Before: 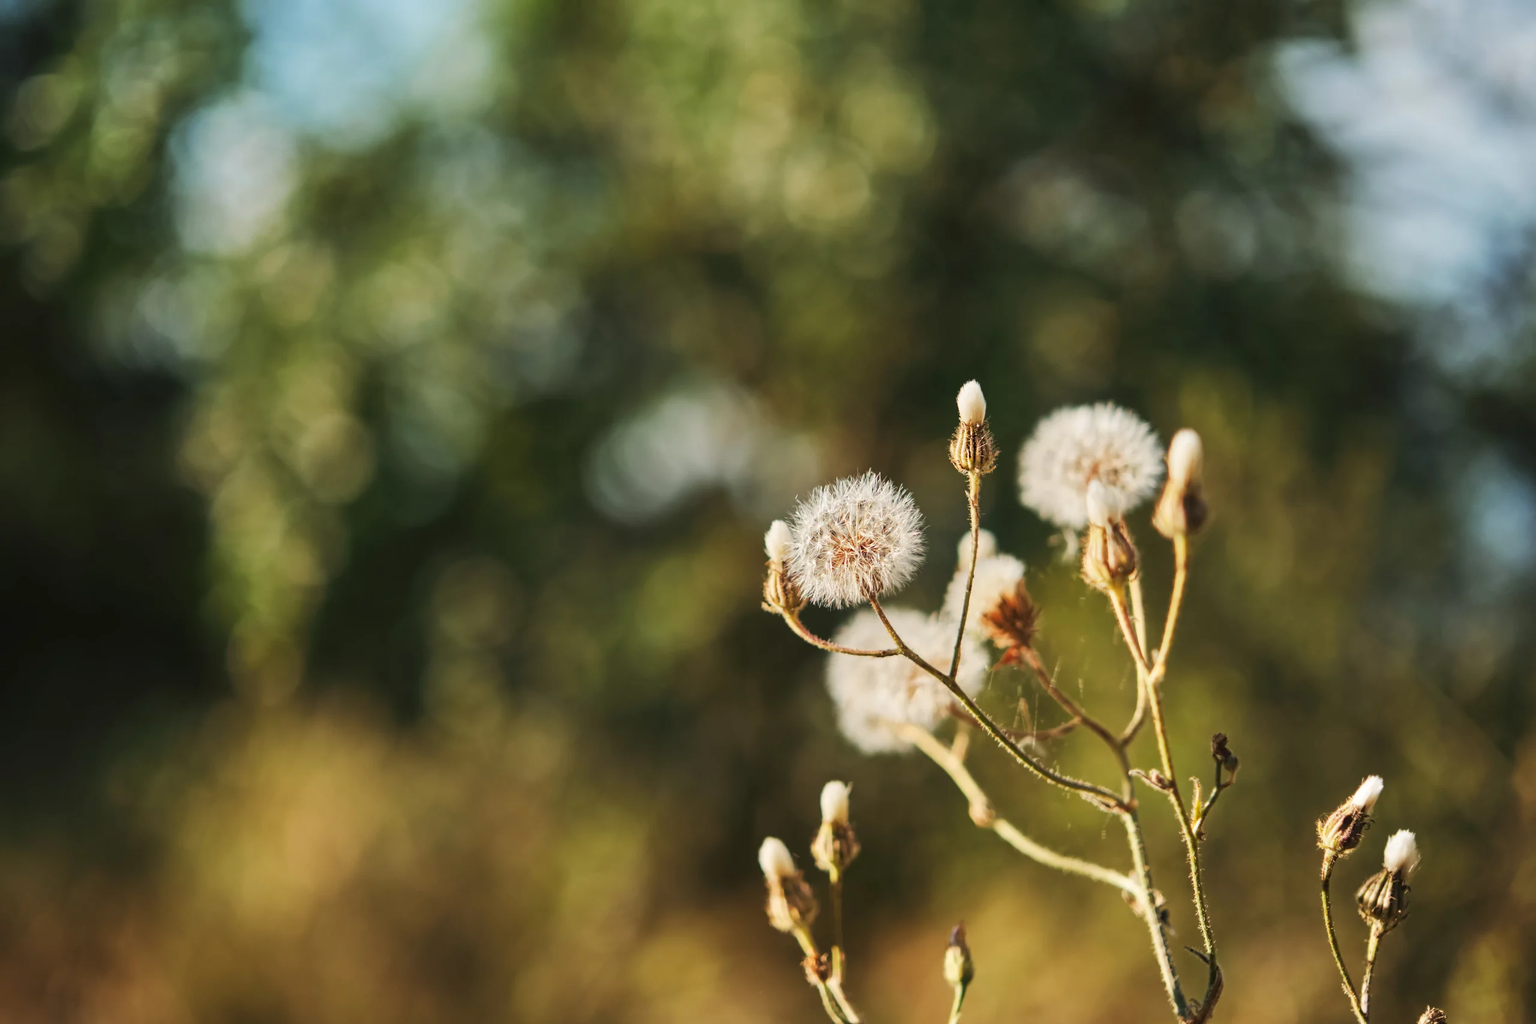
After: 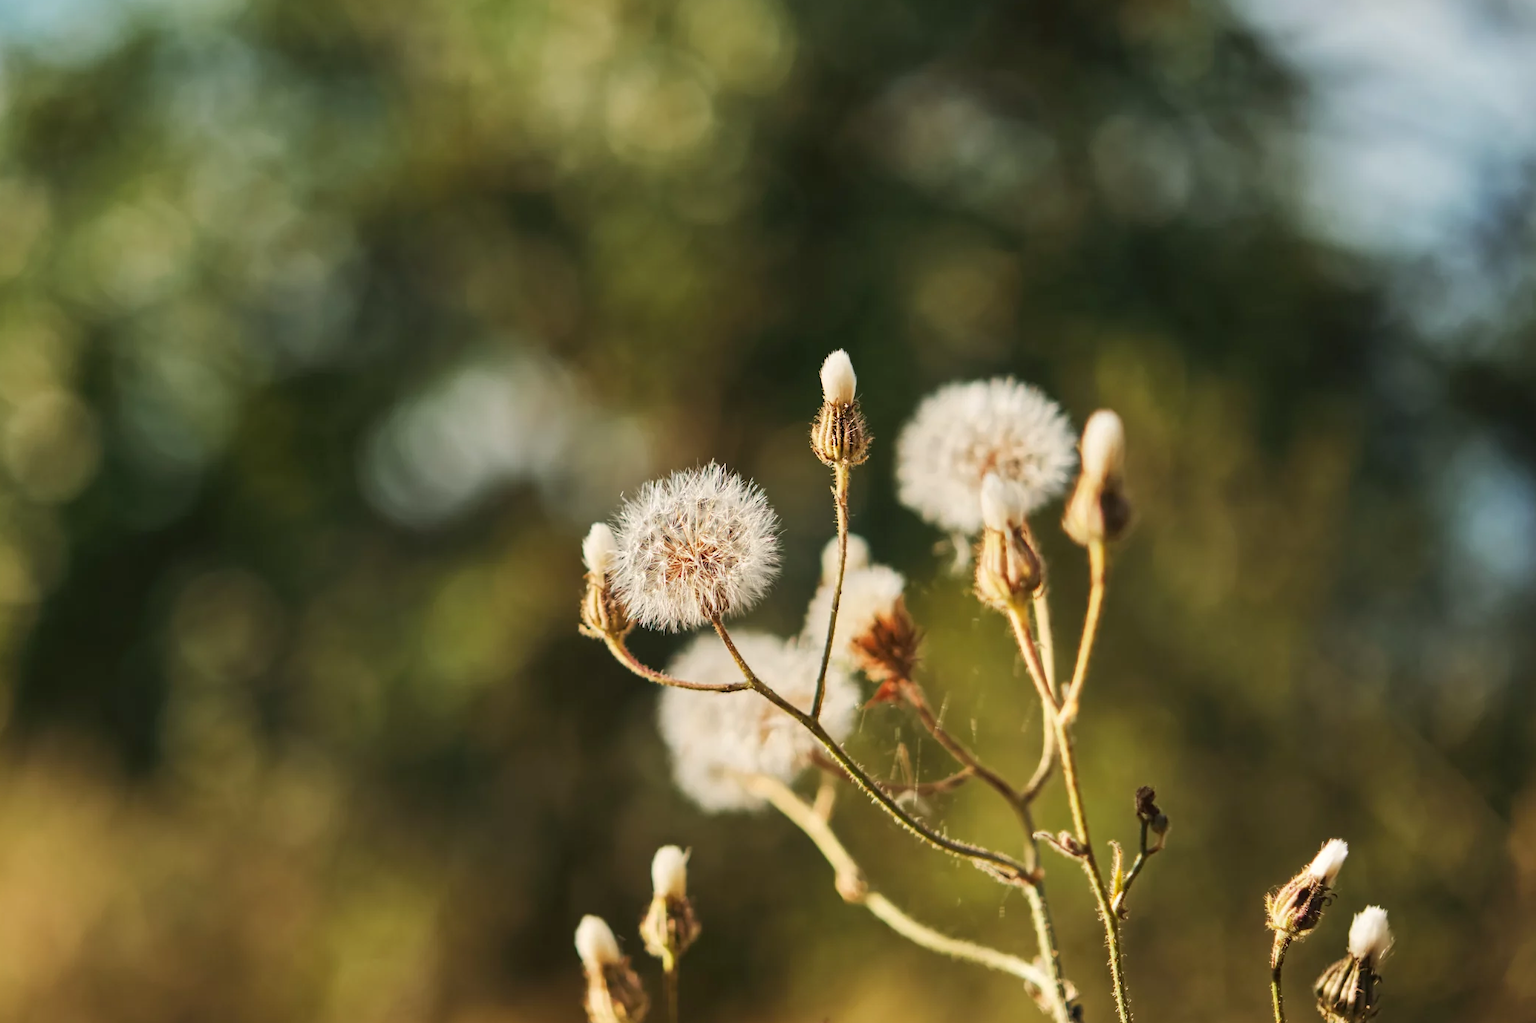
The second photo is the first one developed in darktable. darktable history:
exposure: black level correction 0.001, compensate highlight preservation false
crop: left 19.159%, top 9.58%, bottom 9.58%
white balance: red 1.009, blue 0.985
